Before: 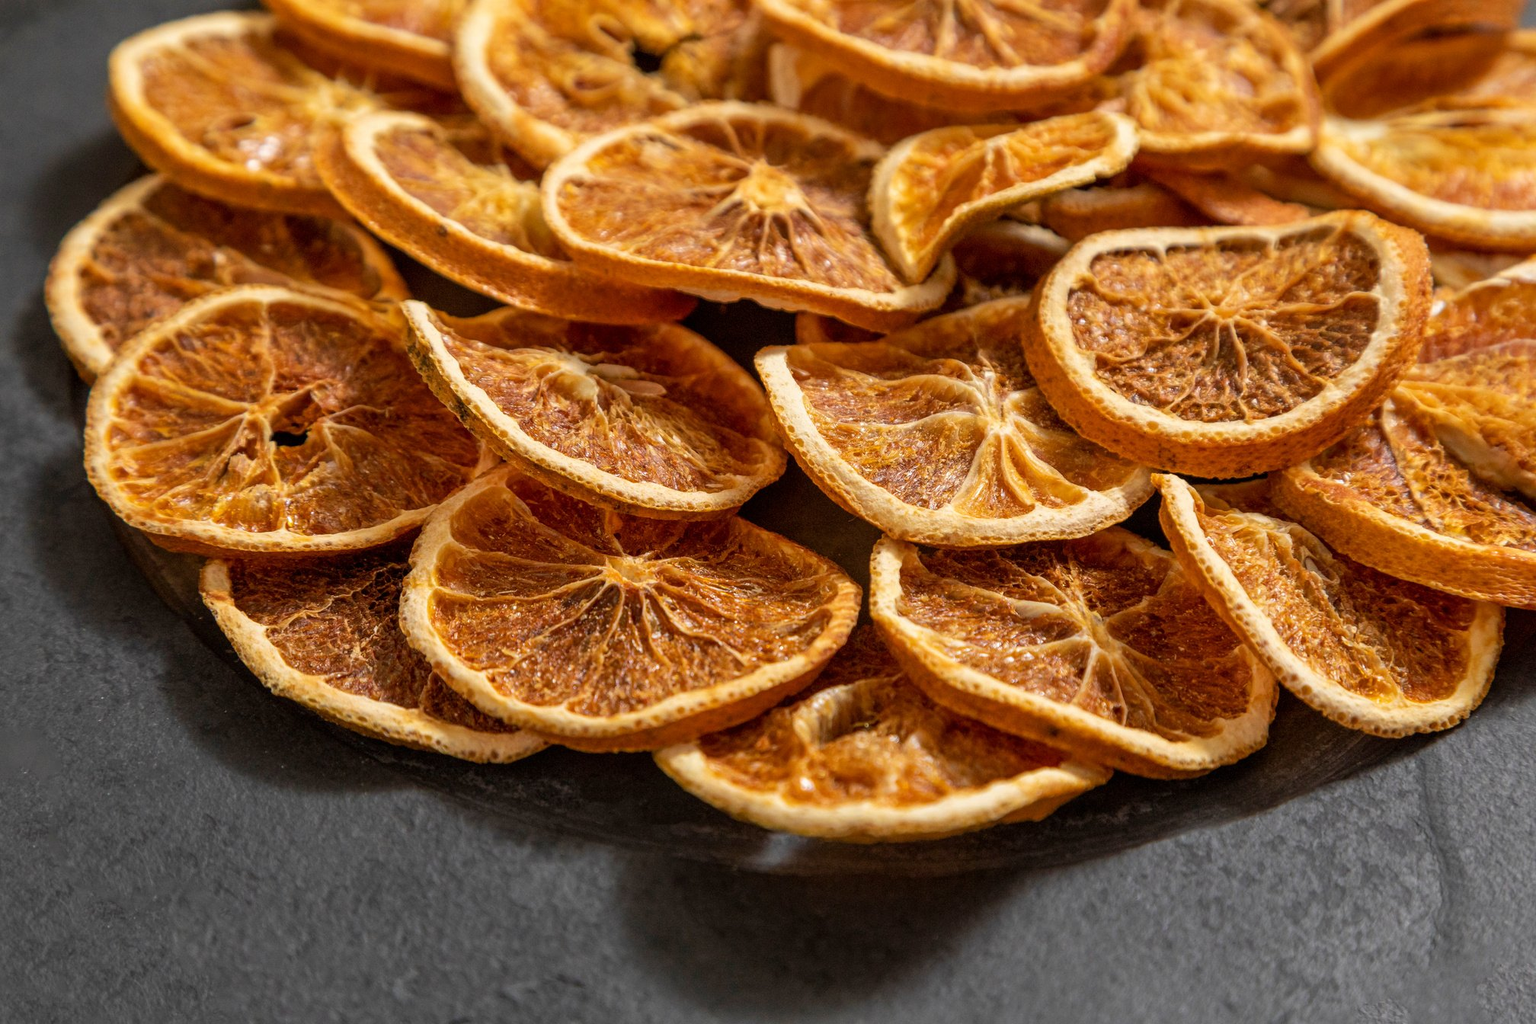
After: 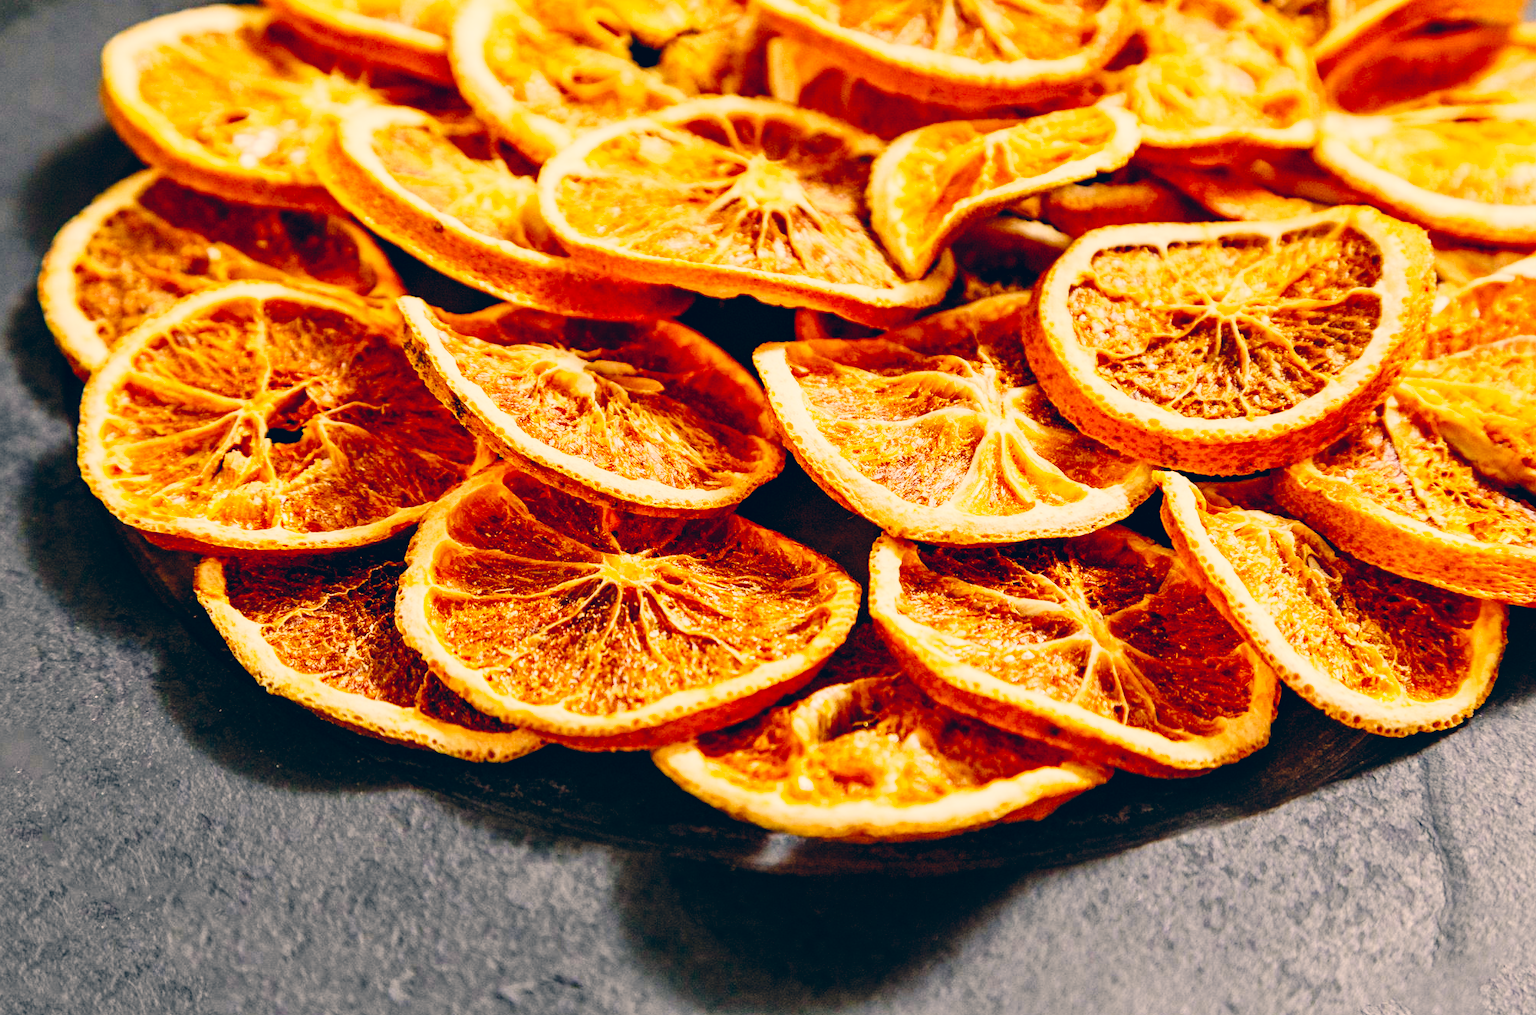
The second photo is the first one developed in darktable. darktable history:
crop: left 0.454%, top 0.646%, right 0.212%, bottom 0.817%
tone equalizer: -8 EV 0.247 EV, -7 EV 0.457 EV, -6 EV 0.422 EV, -5 EV 0.271 EV, -3 EV -0.259 EV, -2 EV -0.397 EV, -1 EV -0.405 EV, +0 EV -0.237 EV
color correction: highlights a* 10.37, highlights b* 14.7, shadows a* -9.69, shadows b* -14.88
tone curve: curves: ch0 [(0, 0.014) (0.17, 0.099) (0.392, 0.438) (0.725, 0.828) (0.872, 0.918) (1, 0.981)]; ch1 [(0, 0) (0.402, 0.36) (0.488, 0.466) (0.5, 0.499) (0.515, 0.515) (0.574, 0.595) (0.619, 0.65) (0.701, 0.725) (1, 1)]; ch2 [(0, 0) (0.432, 0.422) (0.486, 0.49) (0.503, 0.503) (0.523, 0.554) (0.562, 0.606) (0.644, 0.694) (0.717, 0.753) (1, 0.991)], preserve colors none
base curve: curves: ch0 [(0, 0) (0.032, 0.025) (0.121, 0.166) (0.206, 0.329) (0.605, 0.79) (1, 1)], fusion 1, preserve colors none
